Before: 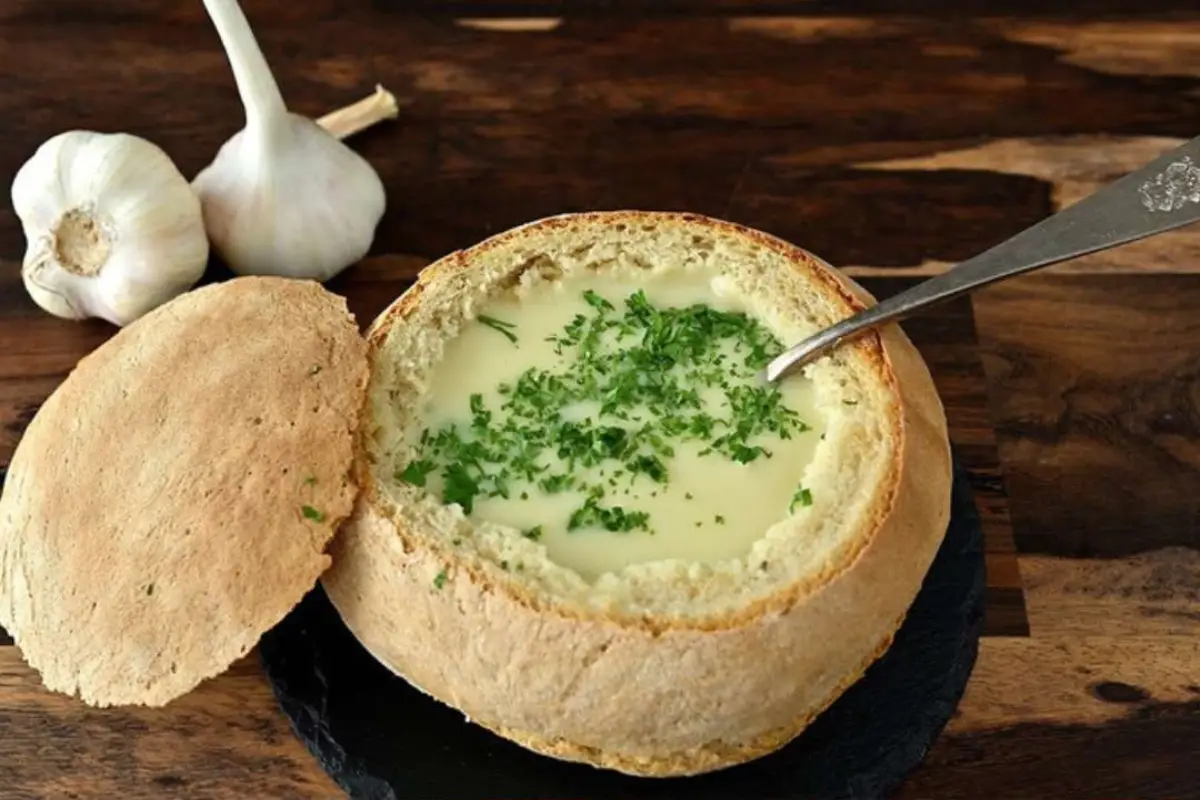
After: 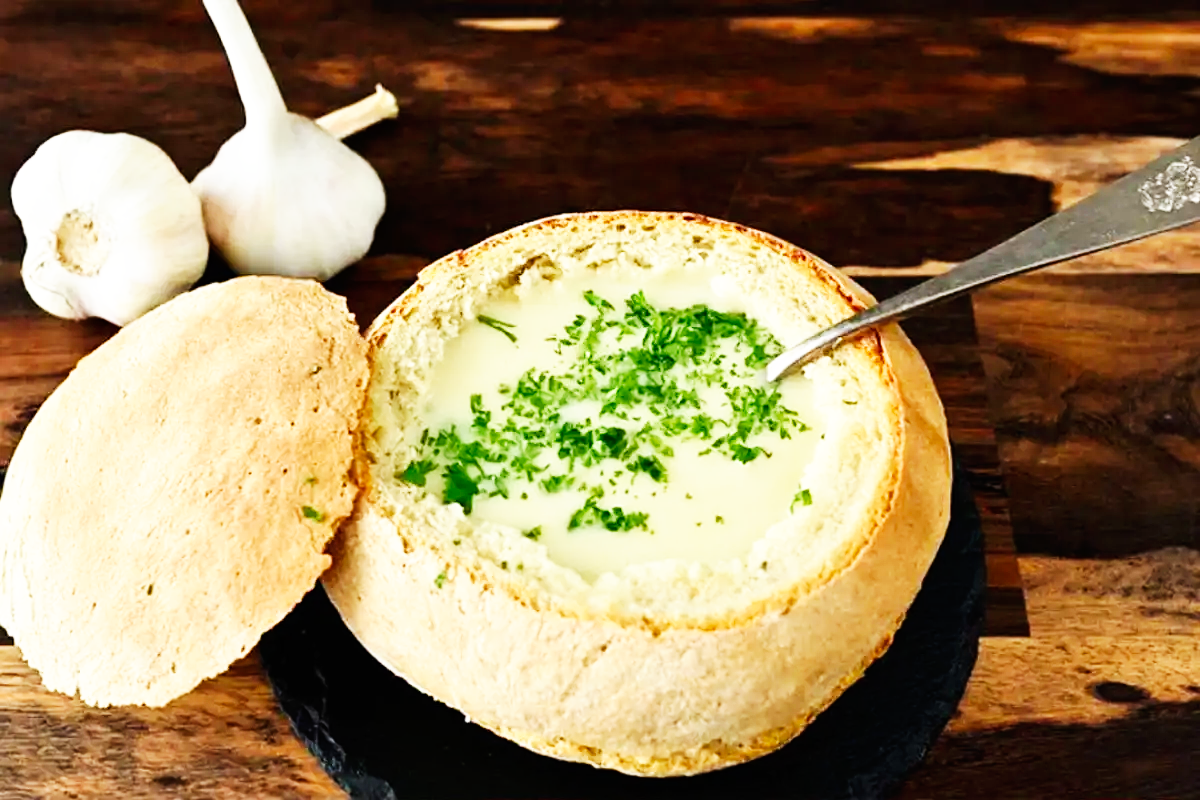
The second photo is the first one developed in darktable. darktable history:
base curve: curves: ch0 [(0, 0) (0.007, 0.004) (0.027, 0.03) (0.046, 0.07) (0.207, 0.54) (0.442, 0.872) (0.673, 0.972) (1, 1)], preserve colors none
sharpen: amount 0.204
